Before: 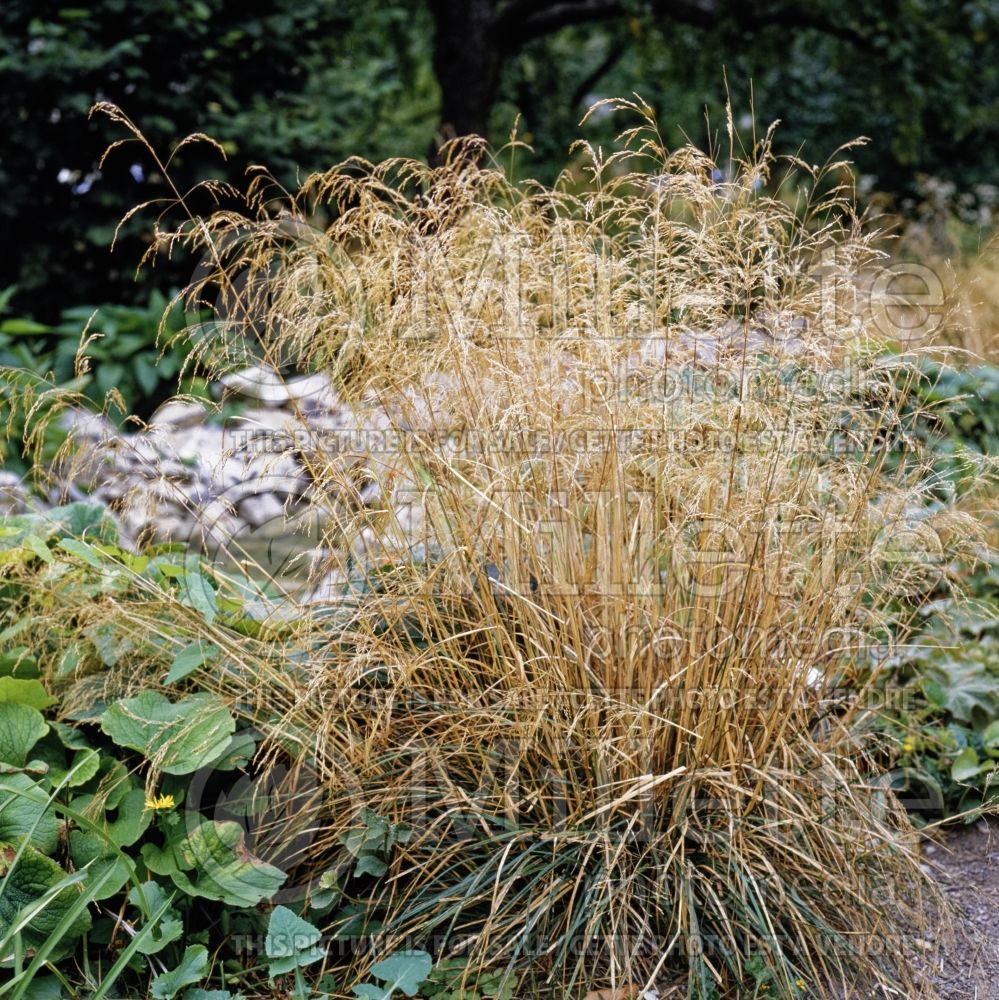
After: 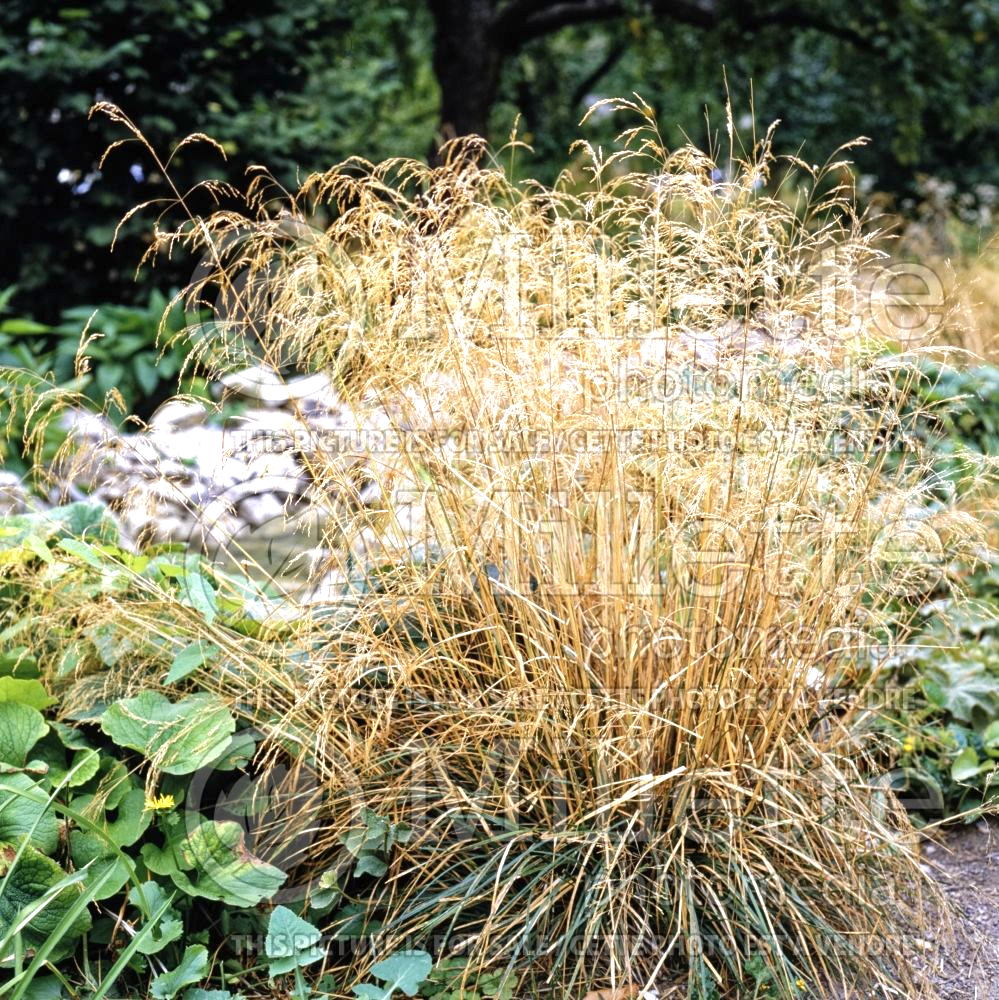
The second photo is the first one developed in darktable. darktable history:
exposure: exposure 0.773 EV, compensate highlight preservation false
